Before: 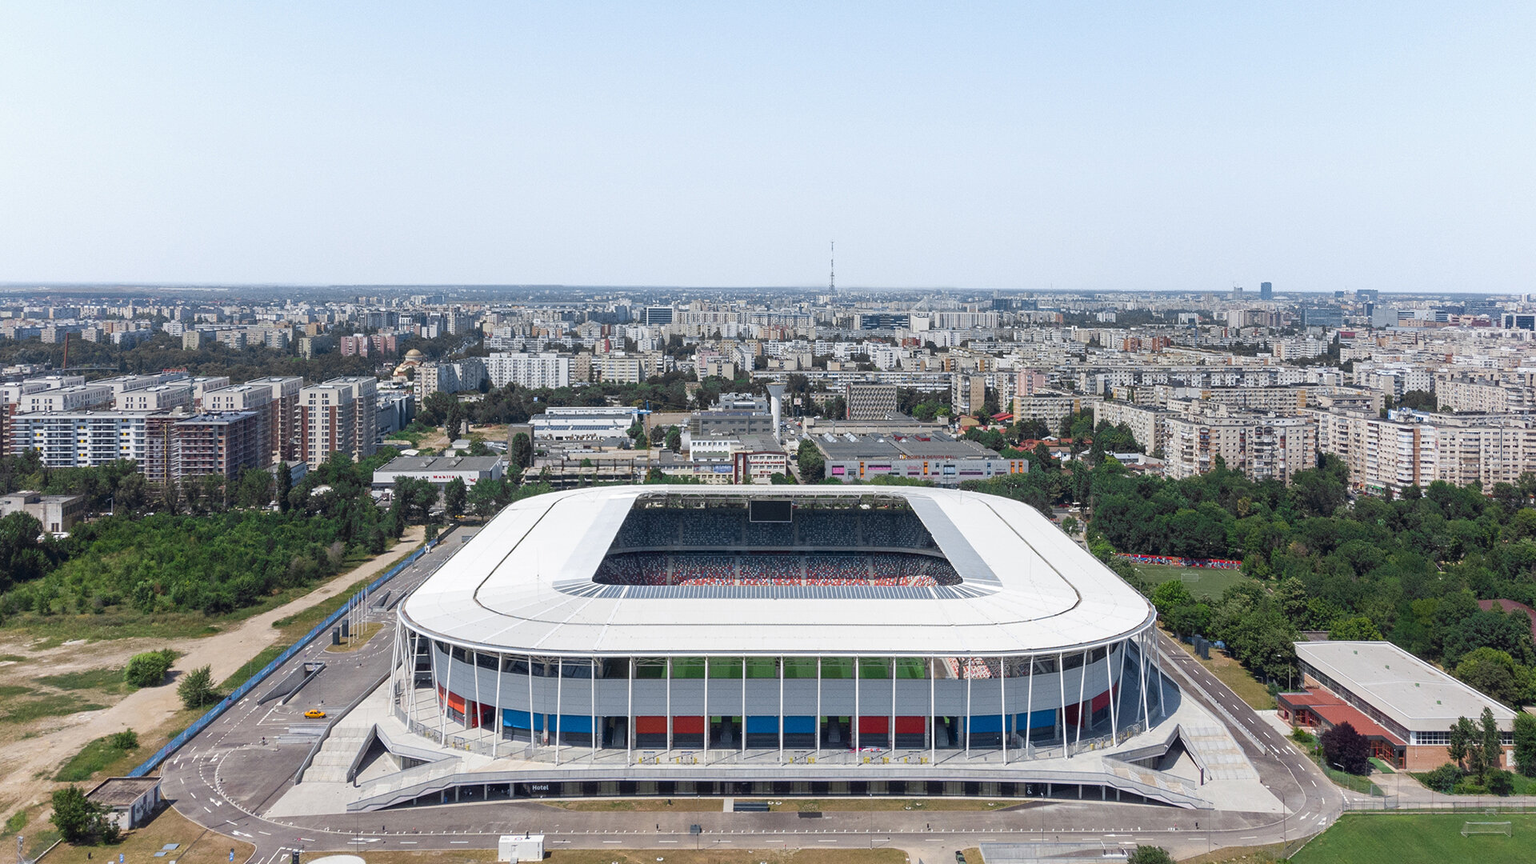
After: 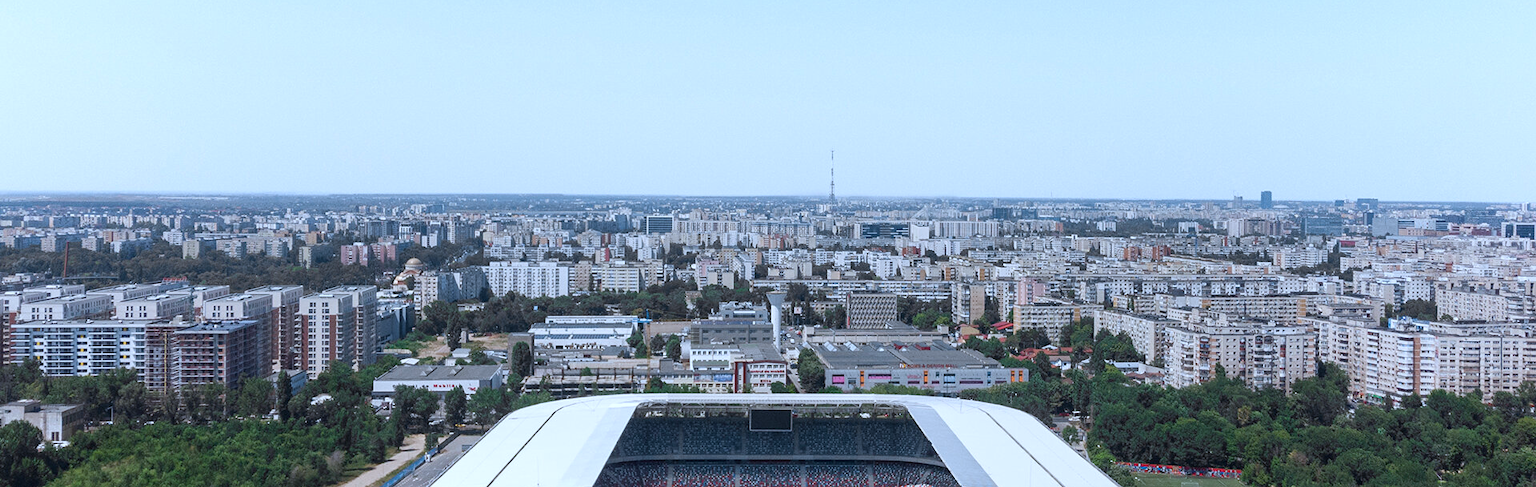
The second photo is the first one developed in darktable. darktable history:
crop and rotate: top 10.595%, bottom 32.988%
color correction: highlights a* -2.05, highlights b* -18.25
